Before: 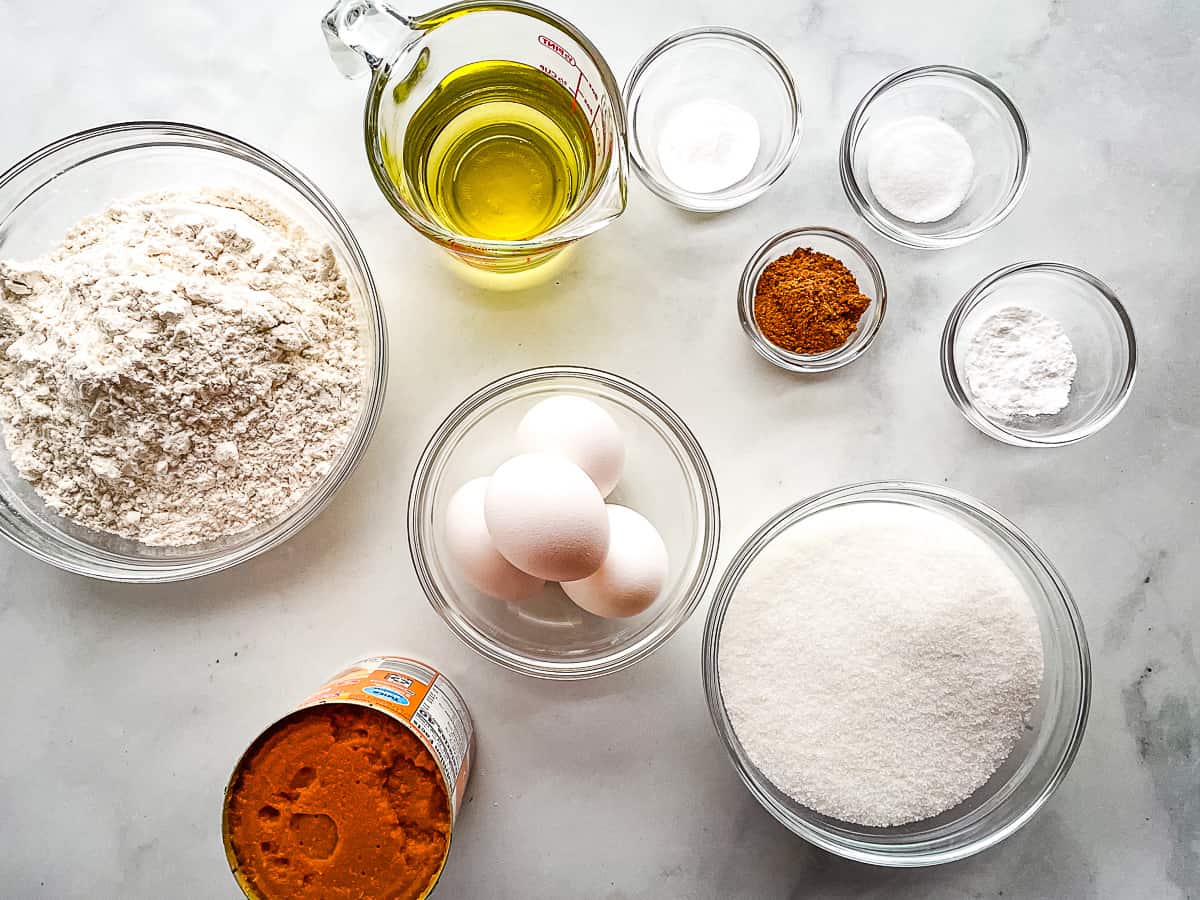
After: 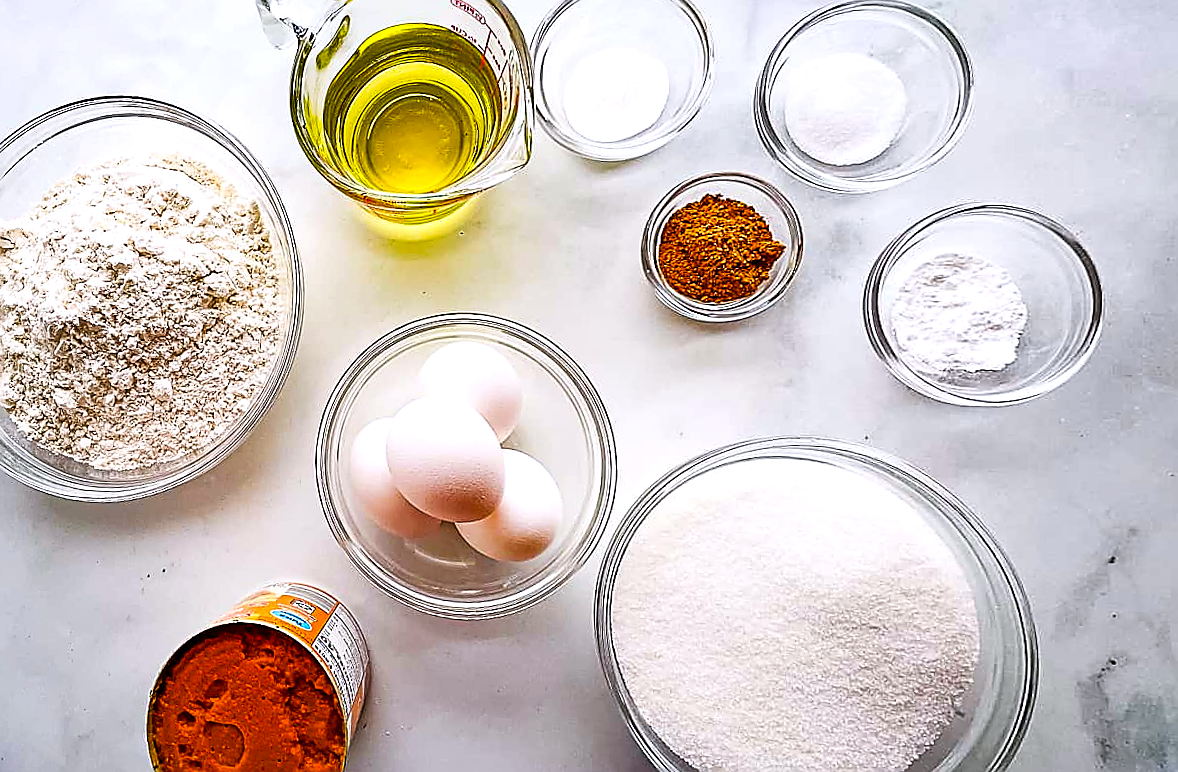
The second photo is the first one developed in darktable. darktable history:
exposure: black level correction 0.007, exposure 0.093 EV, compensate highlight preservation false
color balance rgb: perceptual saturation grading › global saturation 20%, global vibrance 20%
tone curve: curves: ch0 [(0, 0) (0.003, 0.014) (0.011, 0.019) (0.025, 0.029) (0.044, 0.047) (0.069, 0.071) (0.1, 0.101) (0.136, 0.131) (0.177, 0.166) (0.224, 0.212) (0.277, 0.263) (0.335, 0.32) (0.399, 0.387) (0.468, 0.459) (0.543, 0.541) (0.623, 0.626) (0.709, 0.717) (0.801, 0.813) (0.898, 0.909) (1, 1)], preserve colors none
rotate and perspective: rotation 1.69°, lens shift (vertical) -0.023, lens shift (horizontal) -0.291, crop left 0.025, crop right 0.988, crop top 0.092, crop bottom 0.842
sharpen: radius 1.4, amount 1.25, threshold 0.7
white balance: red 0.984, blue 1.059
color correction: highlights a* 0.816, highlights b* 2.78, saturation 1.1
